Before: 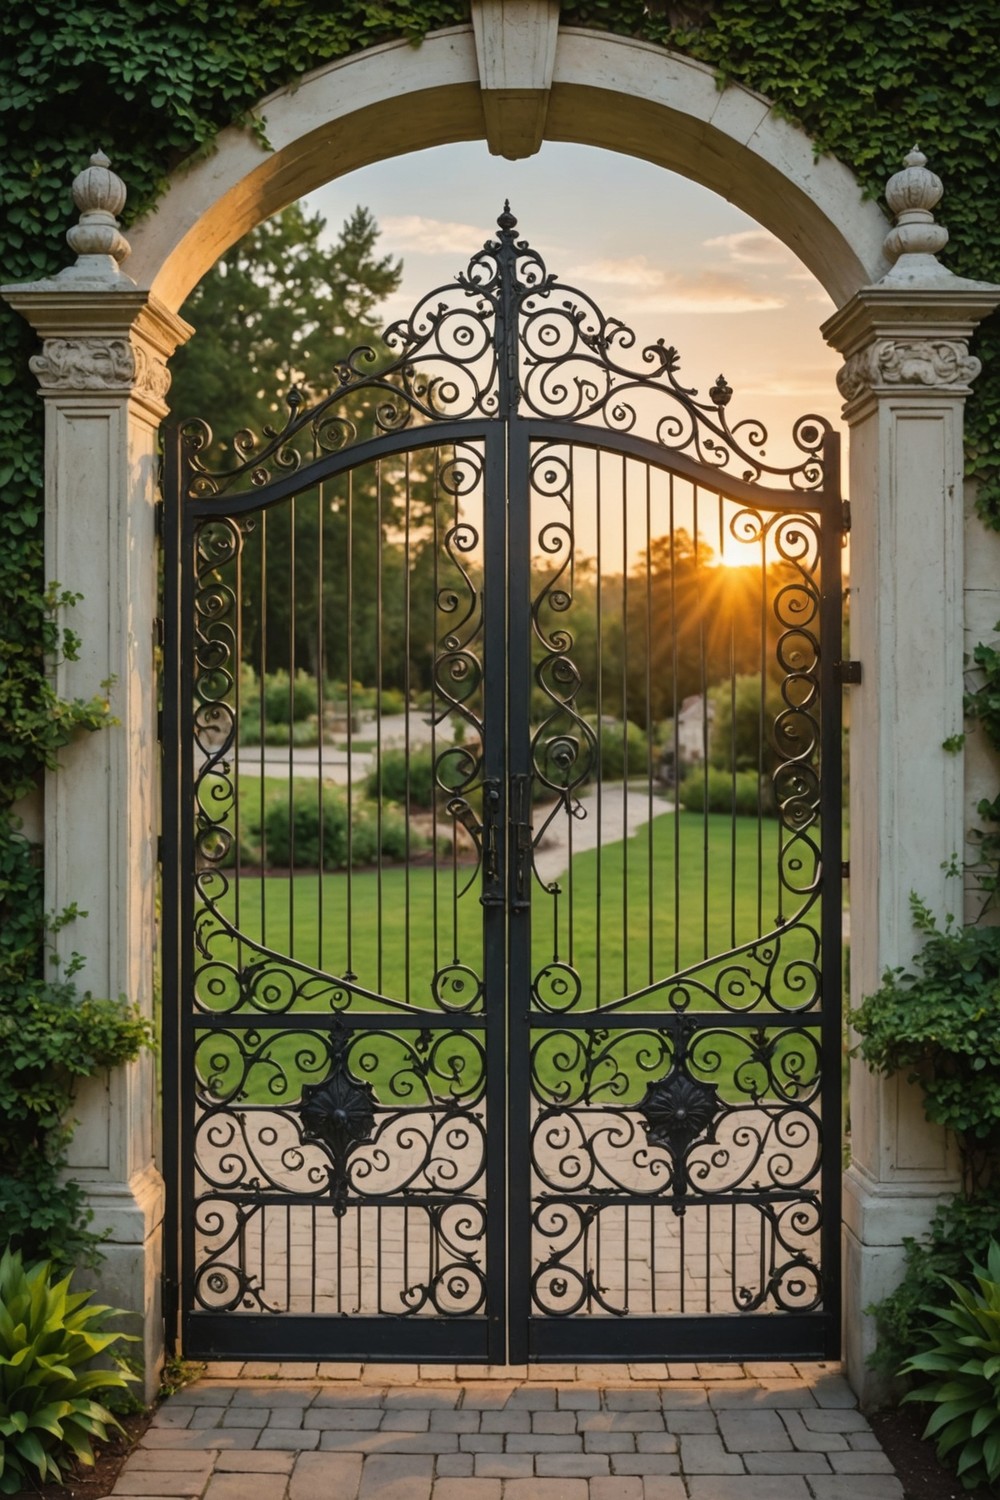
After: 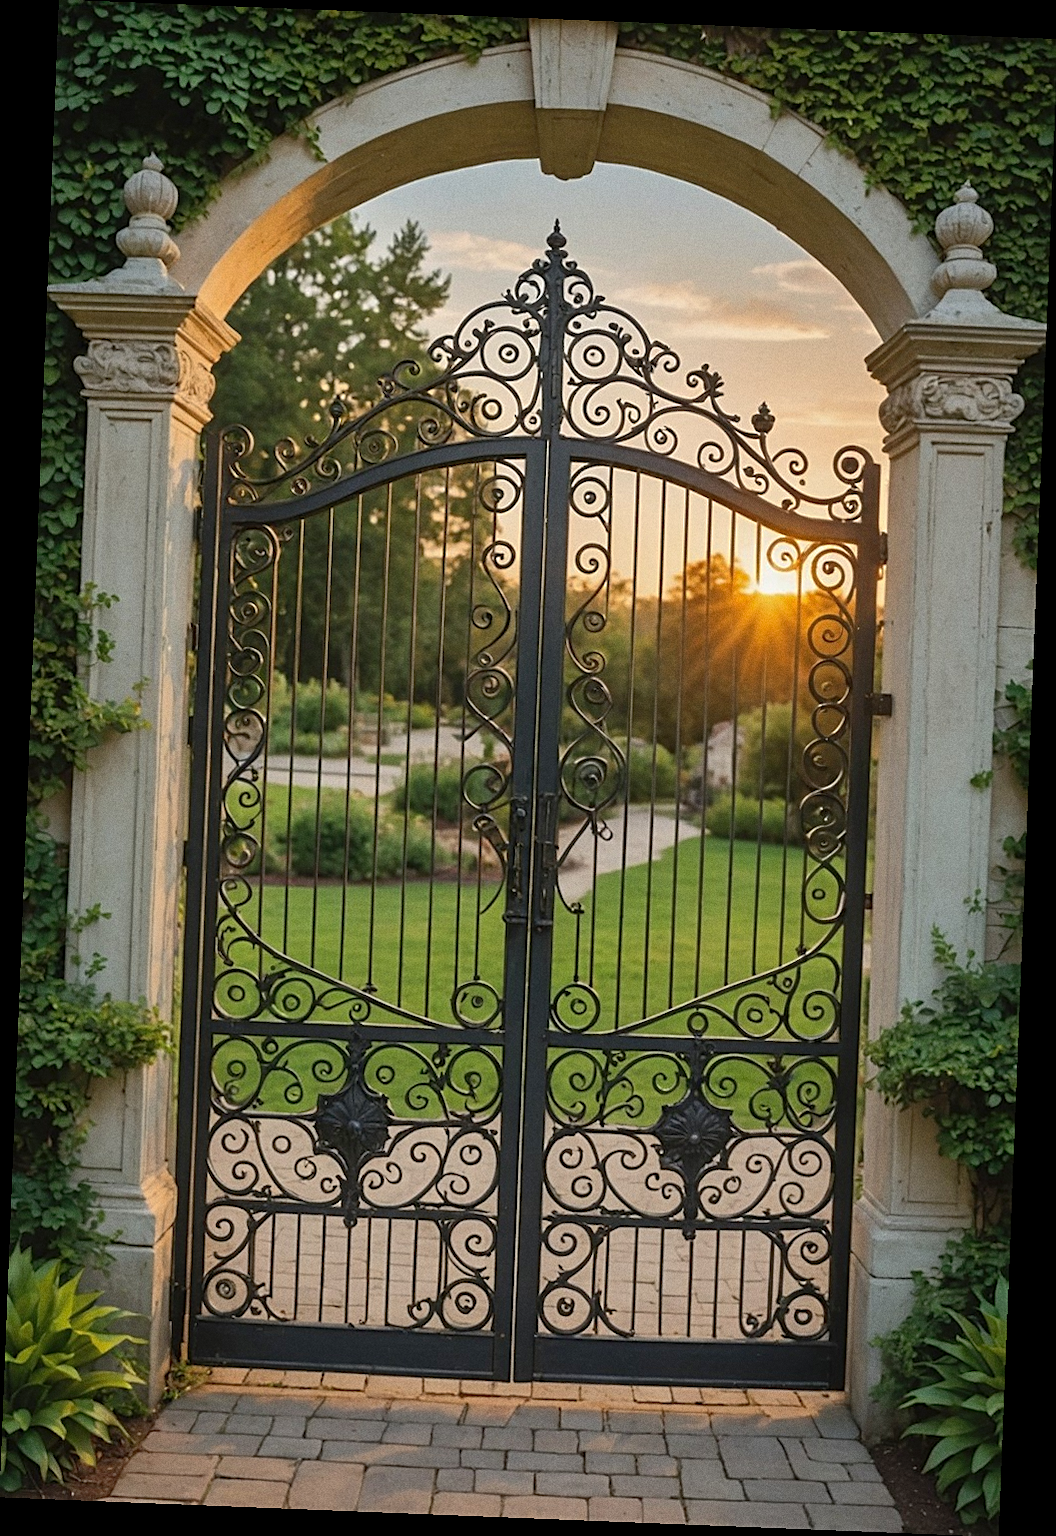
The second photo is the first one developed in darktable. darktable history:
rotate and perspective: rotation 2.27°, automatic cropping off
sharpen: on, module defaults
shadows and highlights: on, module defaults
grain: on, module defaults
